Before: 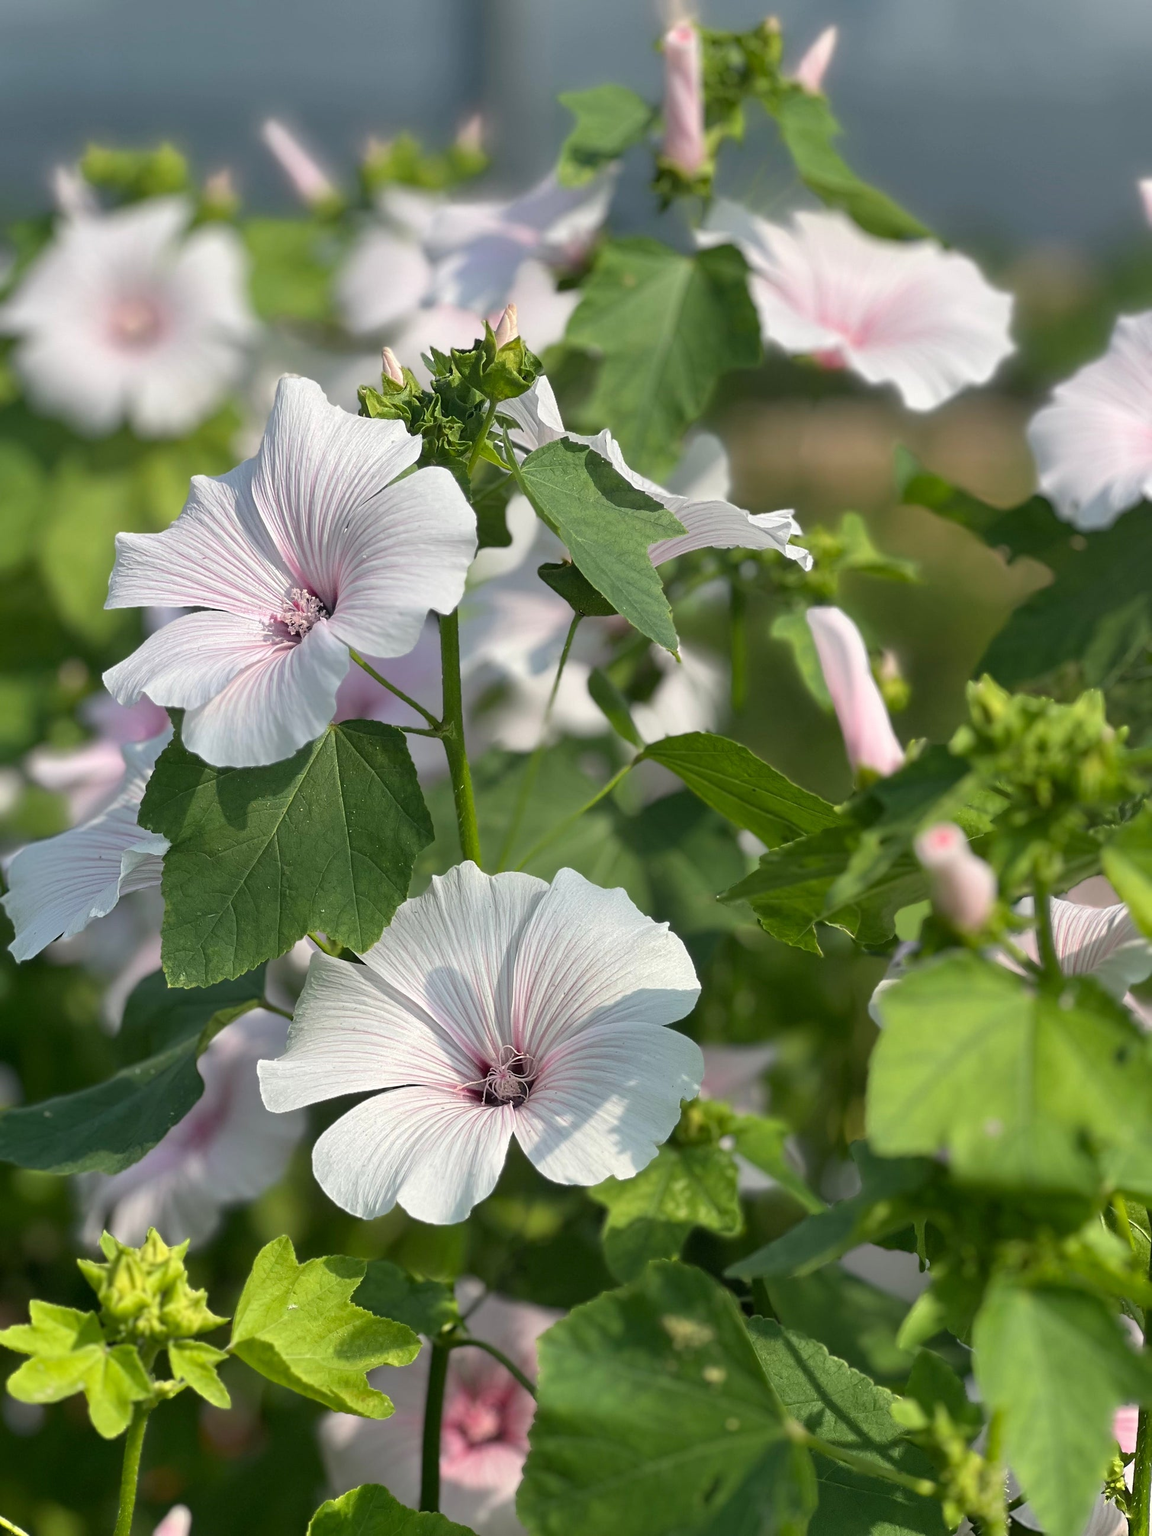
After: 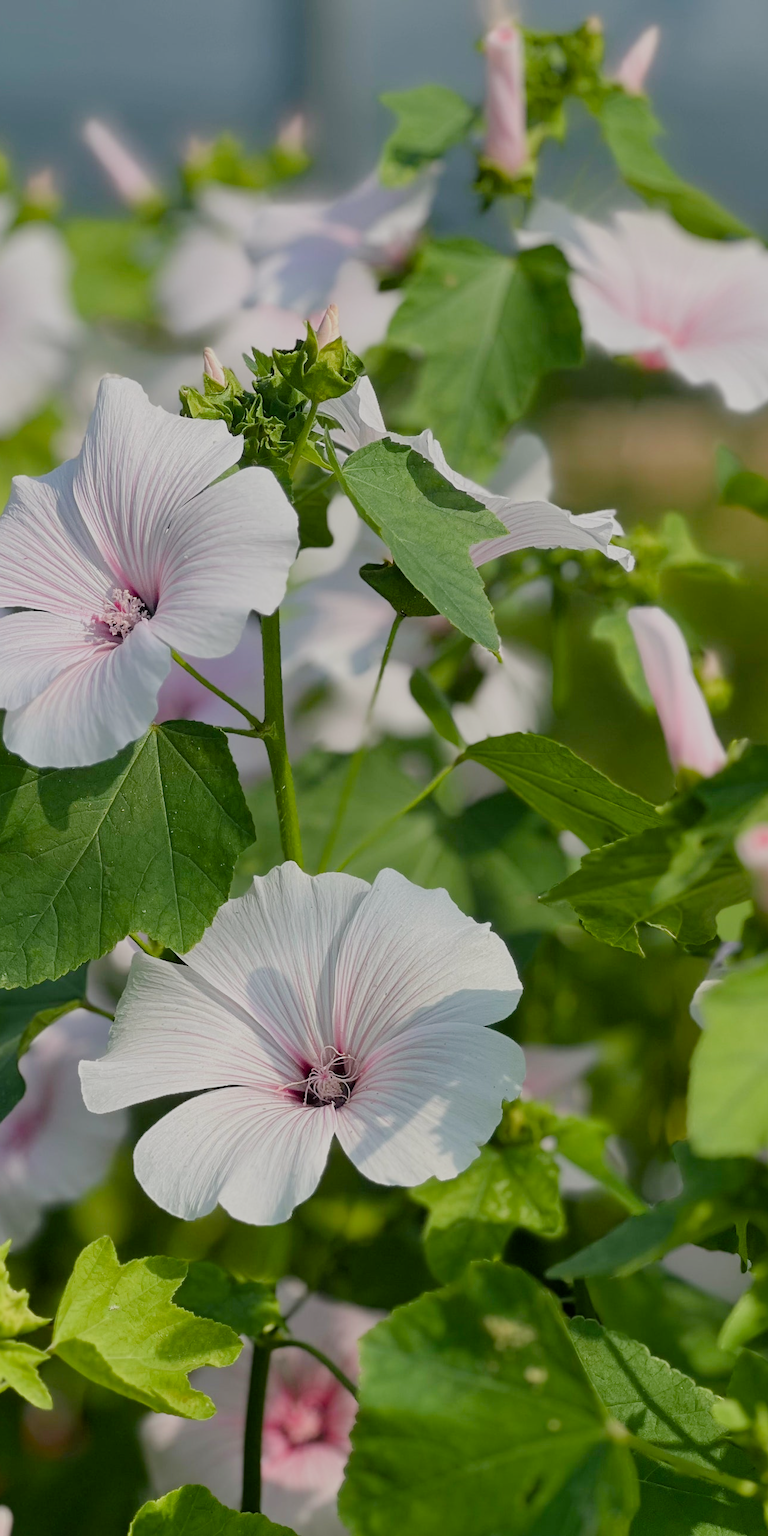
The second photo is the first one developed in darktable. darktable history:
color balance rgb: shadows lift › chroma 1%, shadows lift › hue 113°, highlights gain › chroma 0.2%, highlights gain › hue 333°, perceptual saturation grading › global saturation 20%, perceptual saturation grading › highlights -25%, perceptual saturation grading › shadows 25%, contrast -10%
crop and rotate: left 15.546%, right 17.787%
filmic rgb: black relative exposure -7.65 EV, white relative exposure 4.56 EV, hardness 3.61
